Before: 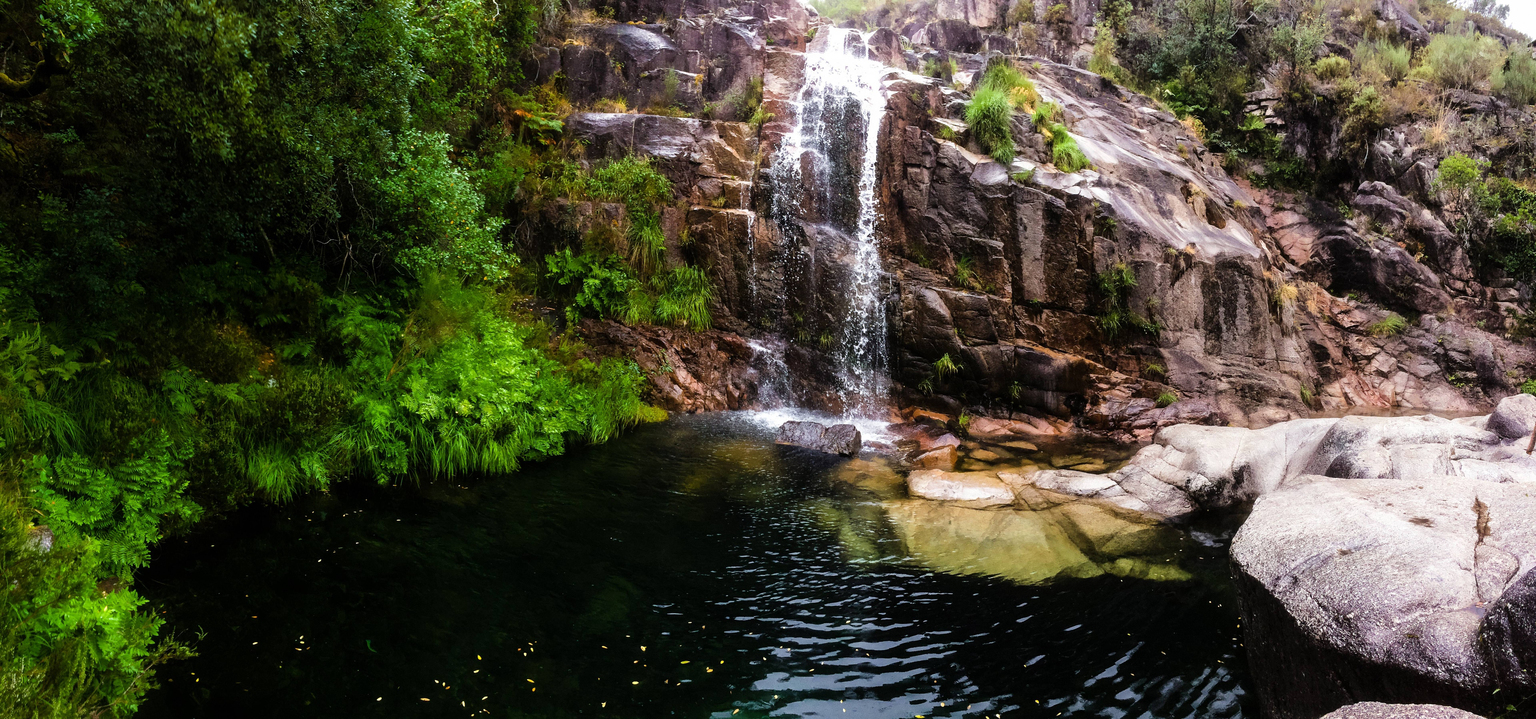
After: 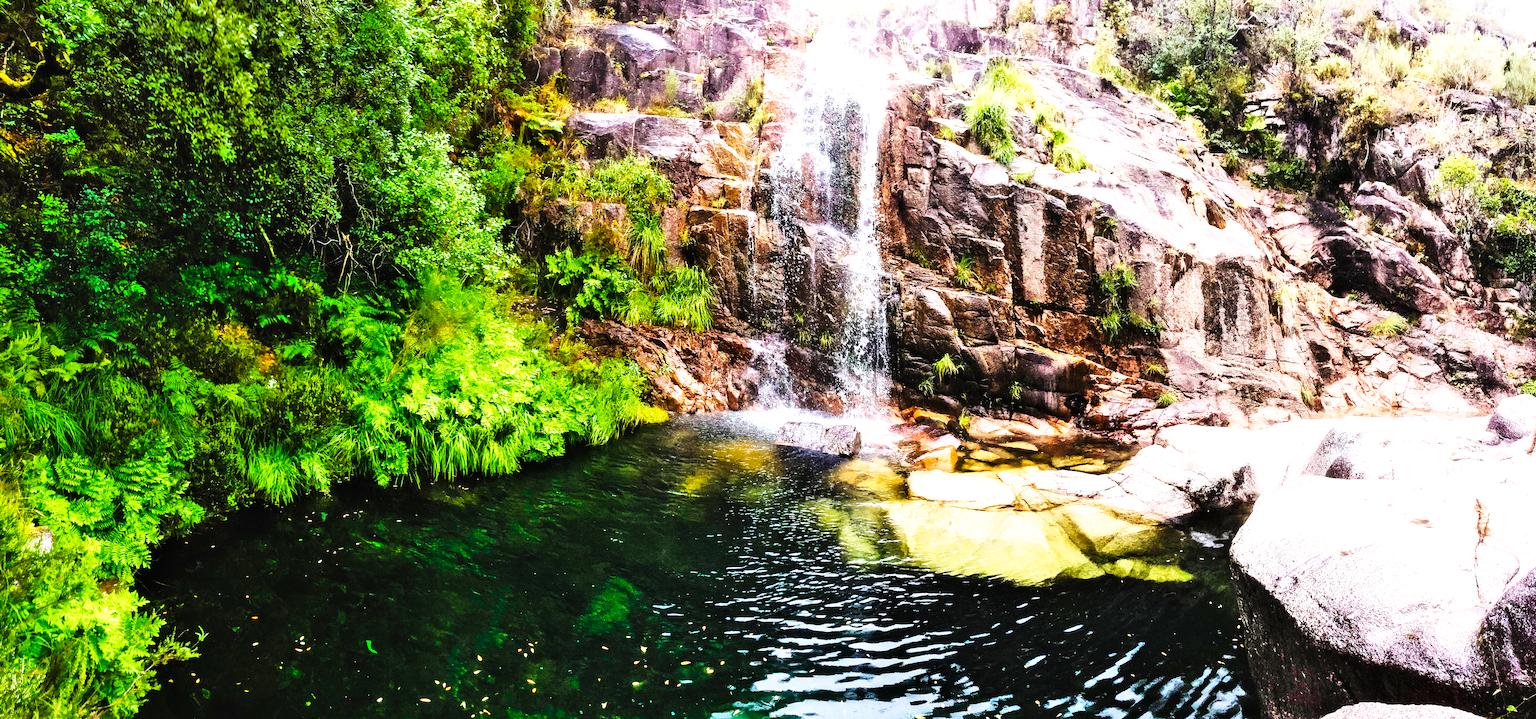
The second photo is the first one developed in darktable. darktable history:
shadows and highlights: shadows 73.48, highlights -25.42, soften with gaussian
color correction: highlights b* 0.012, saturation 1.1
base curve: curves: ch0 [(0, 0) (0.007, 0.004) (0.027, 0.03) (0.046, 0.07) (0.207, 0.54) (0.442, 0.872) (0.673, 0.972) (1, 1)], preserve colors none
exposure: black level correction 0, exposure 1.031 EV, compensate highlight preservation false
